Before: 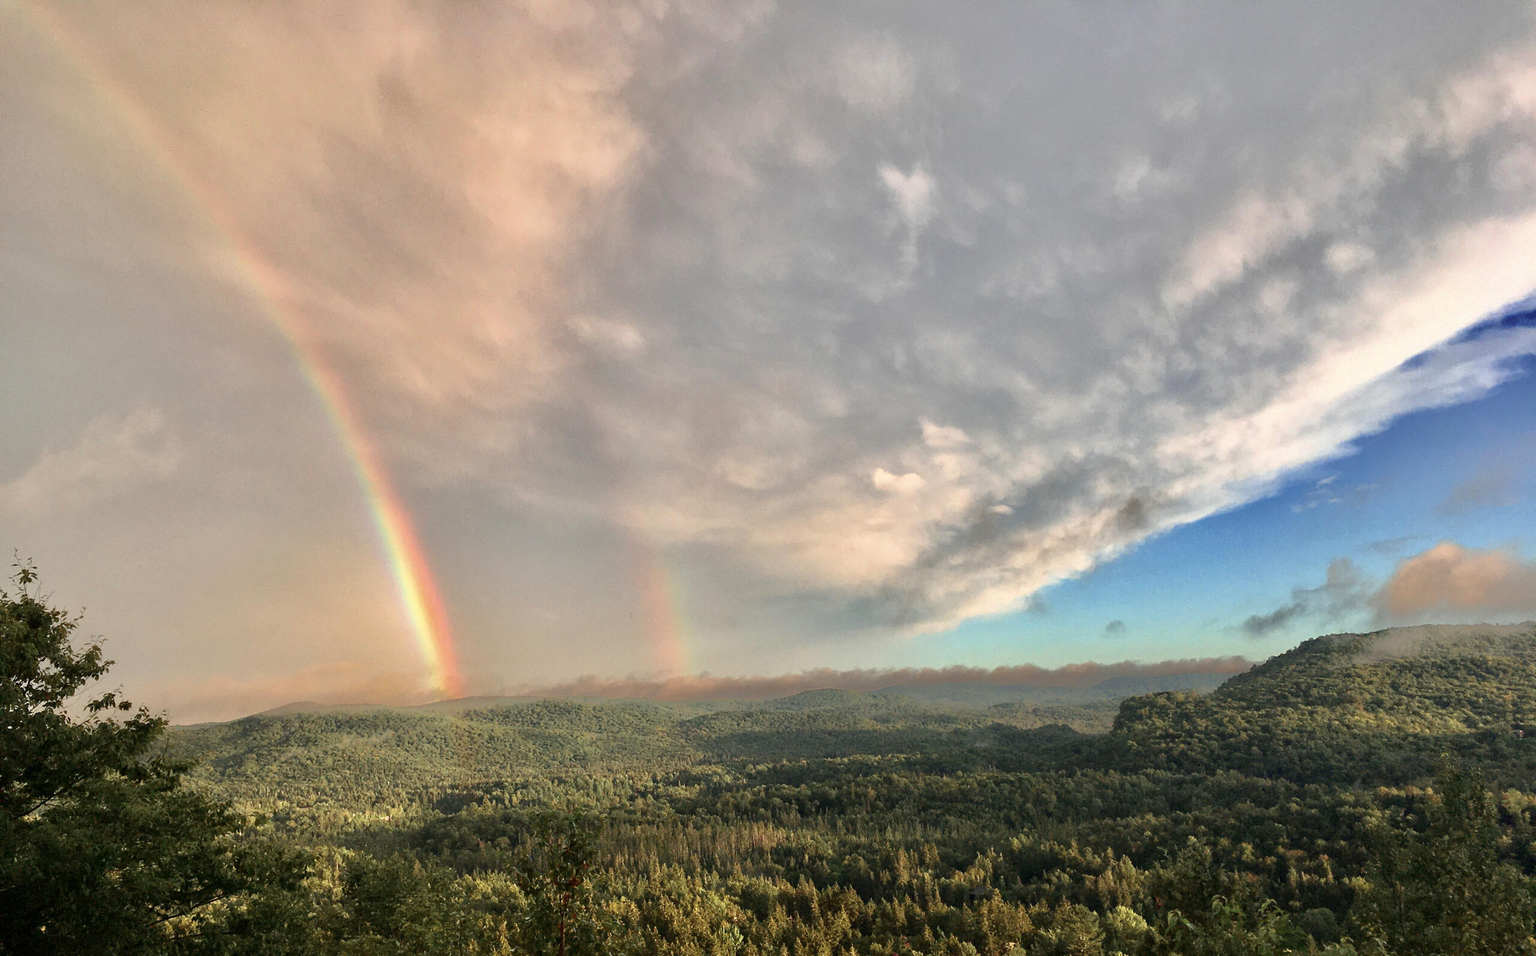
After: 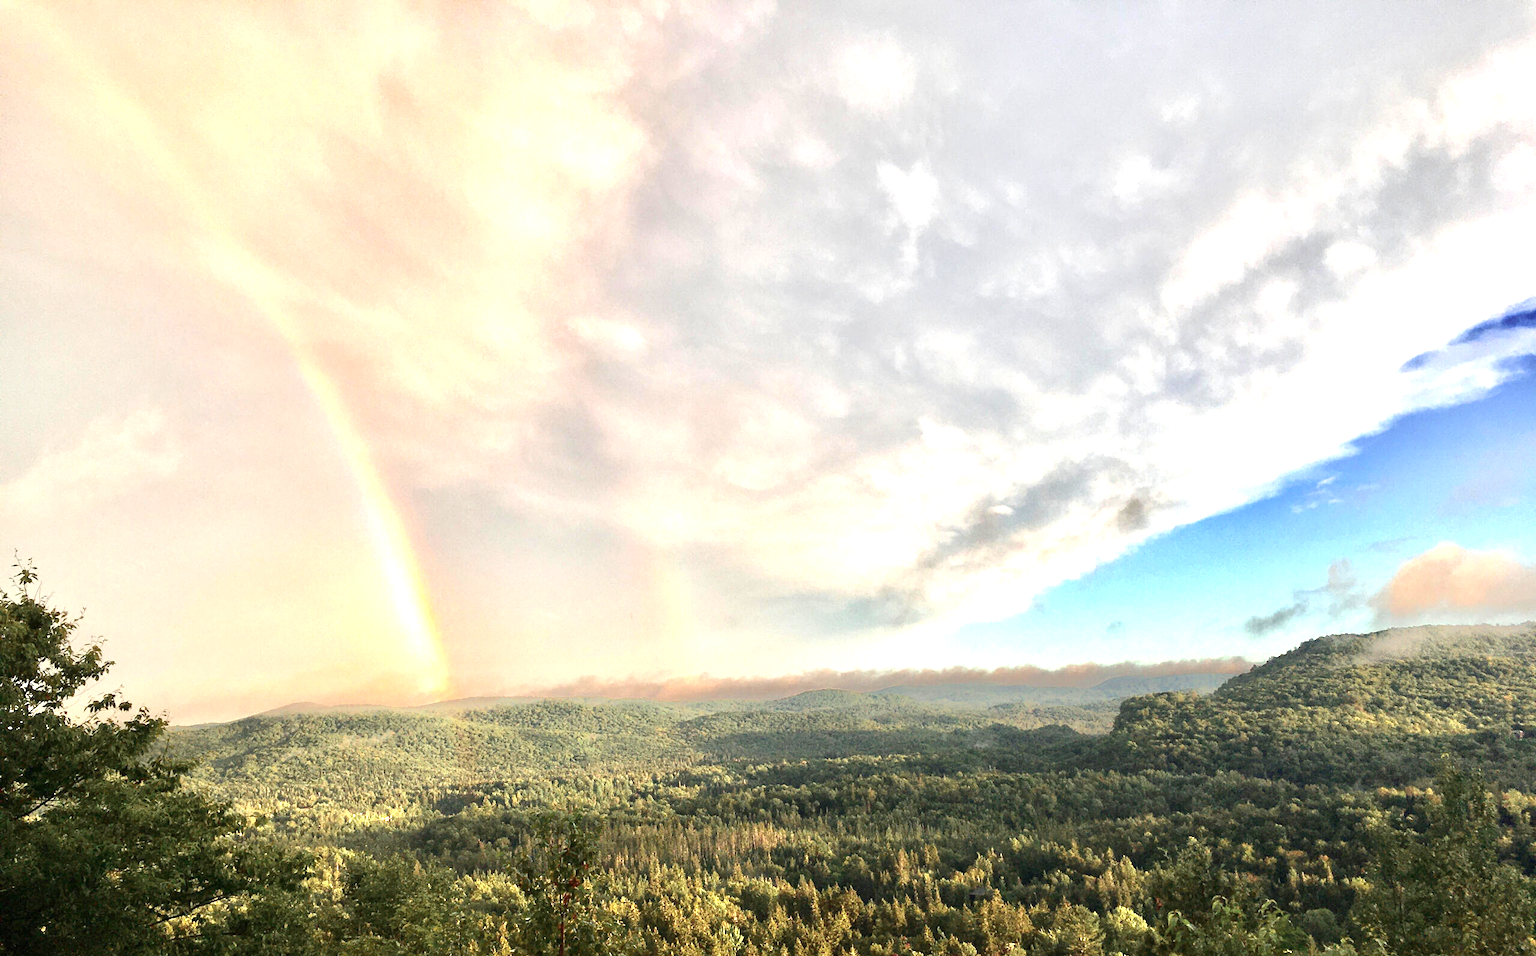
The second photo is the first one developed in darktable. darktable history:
contrast brightness saturation: contrast 0.08, saturation 0.02
exposure: black level correction 0, exposure 1.198 EV, compensate exposure bias true, compensate highlight preservation false
